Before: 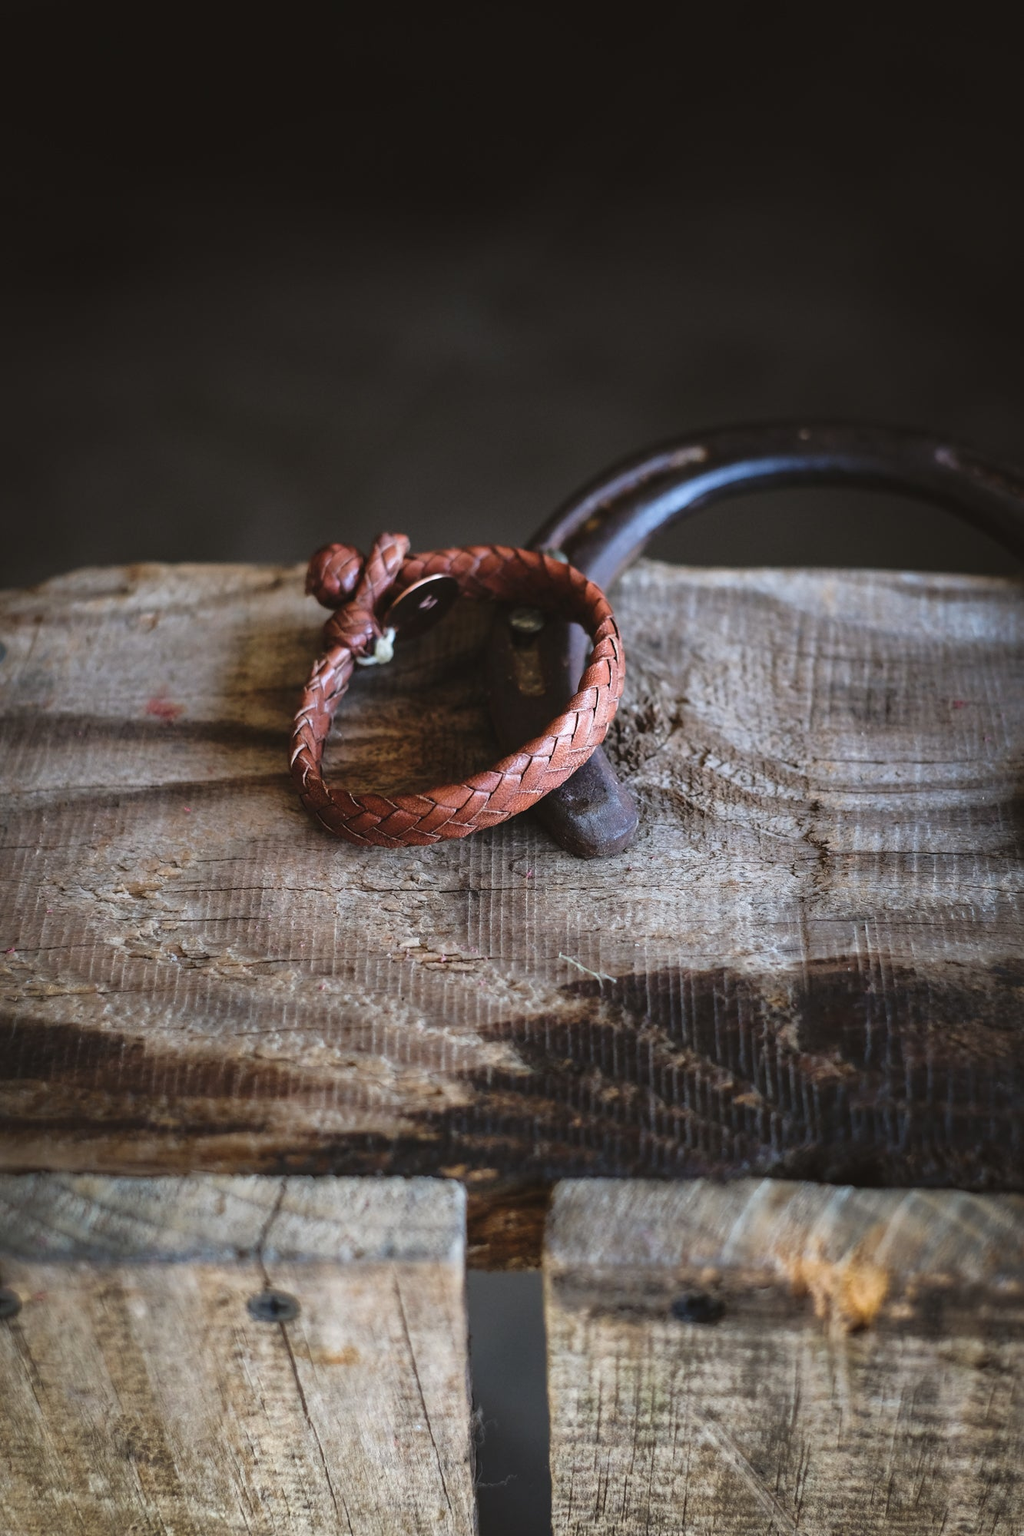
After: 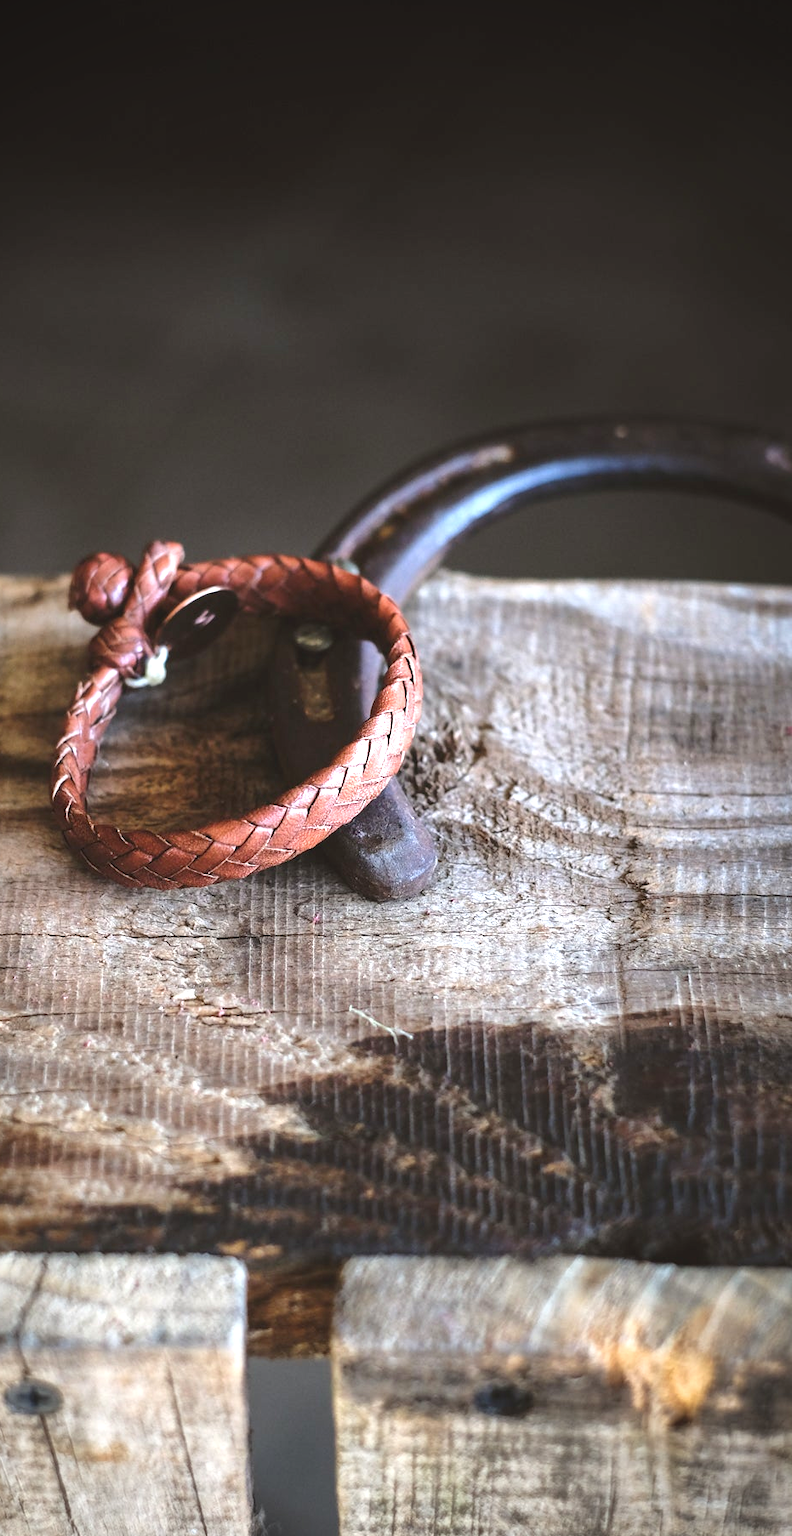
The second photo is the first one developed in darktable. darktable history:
exposure: black level correction 0, exposure 0.899 EV, compensate highlight preservation false
vignetting: fall-off radius 60.86%, brightness -0.808
crop and rotate: left 23.786%, top 2.921%, right 6.25%, bottom 6.745%
tone equalizer: edges refinement/feathering 500, mask exposure compensation -1.57 EV, preserve details no
